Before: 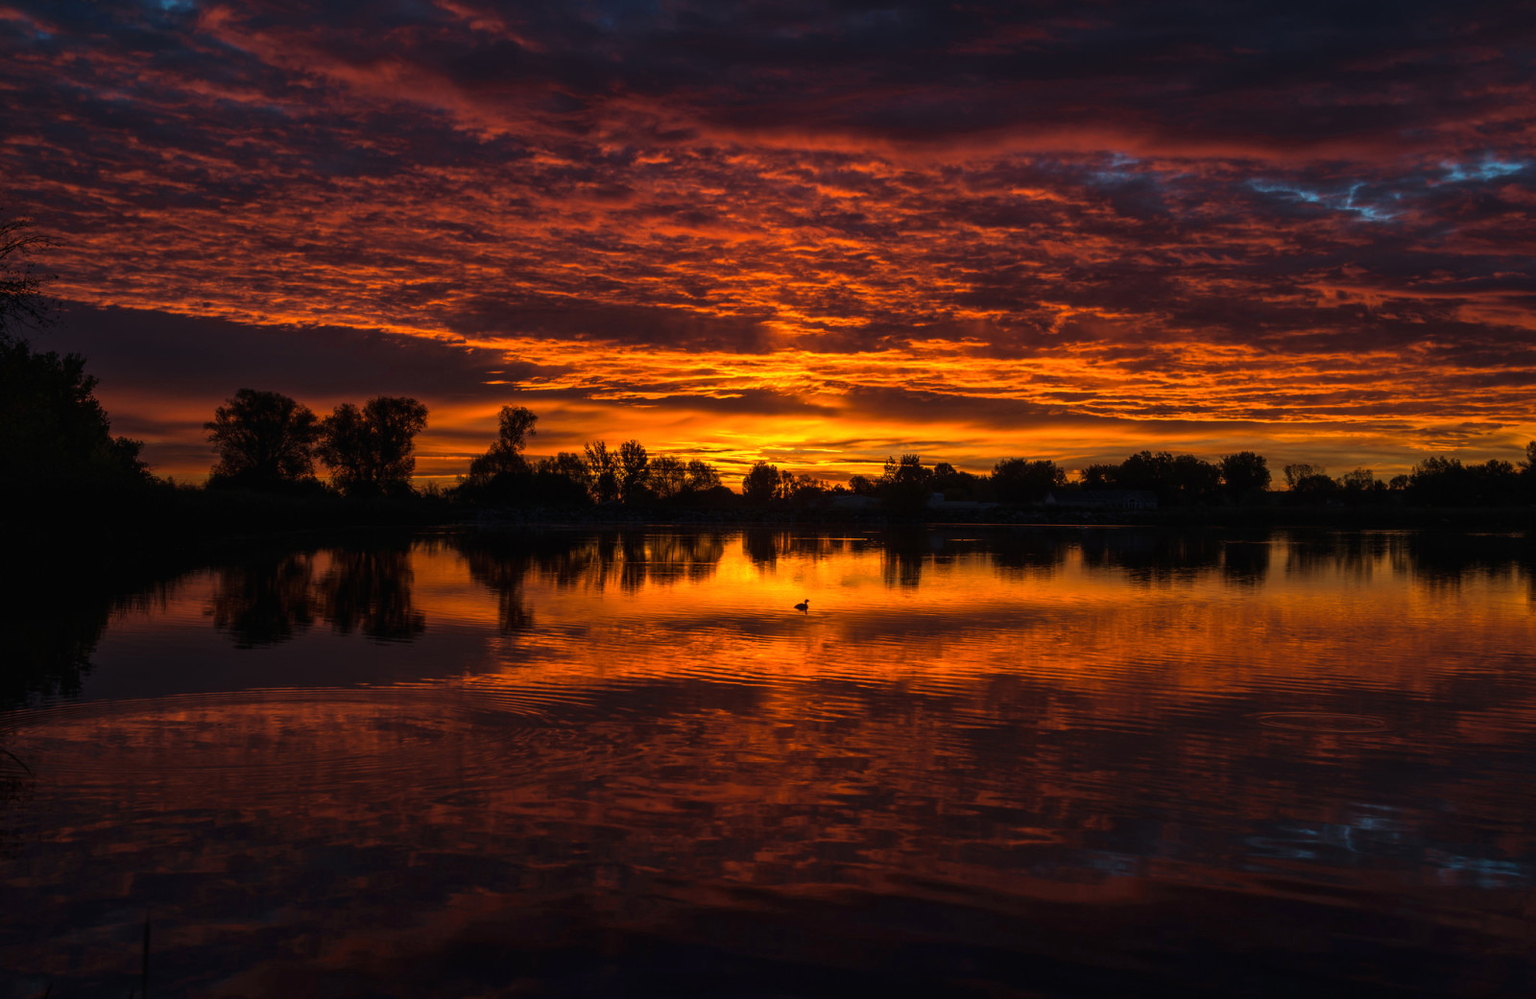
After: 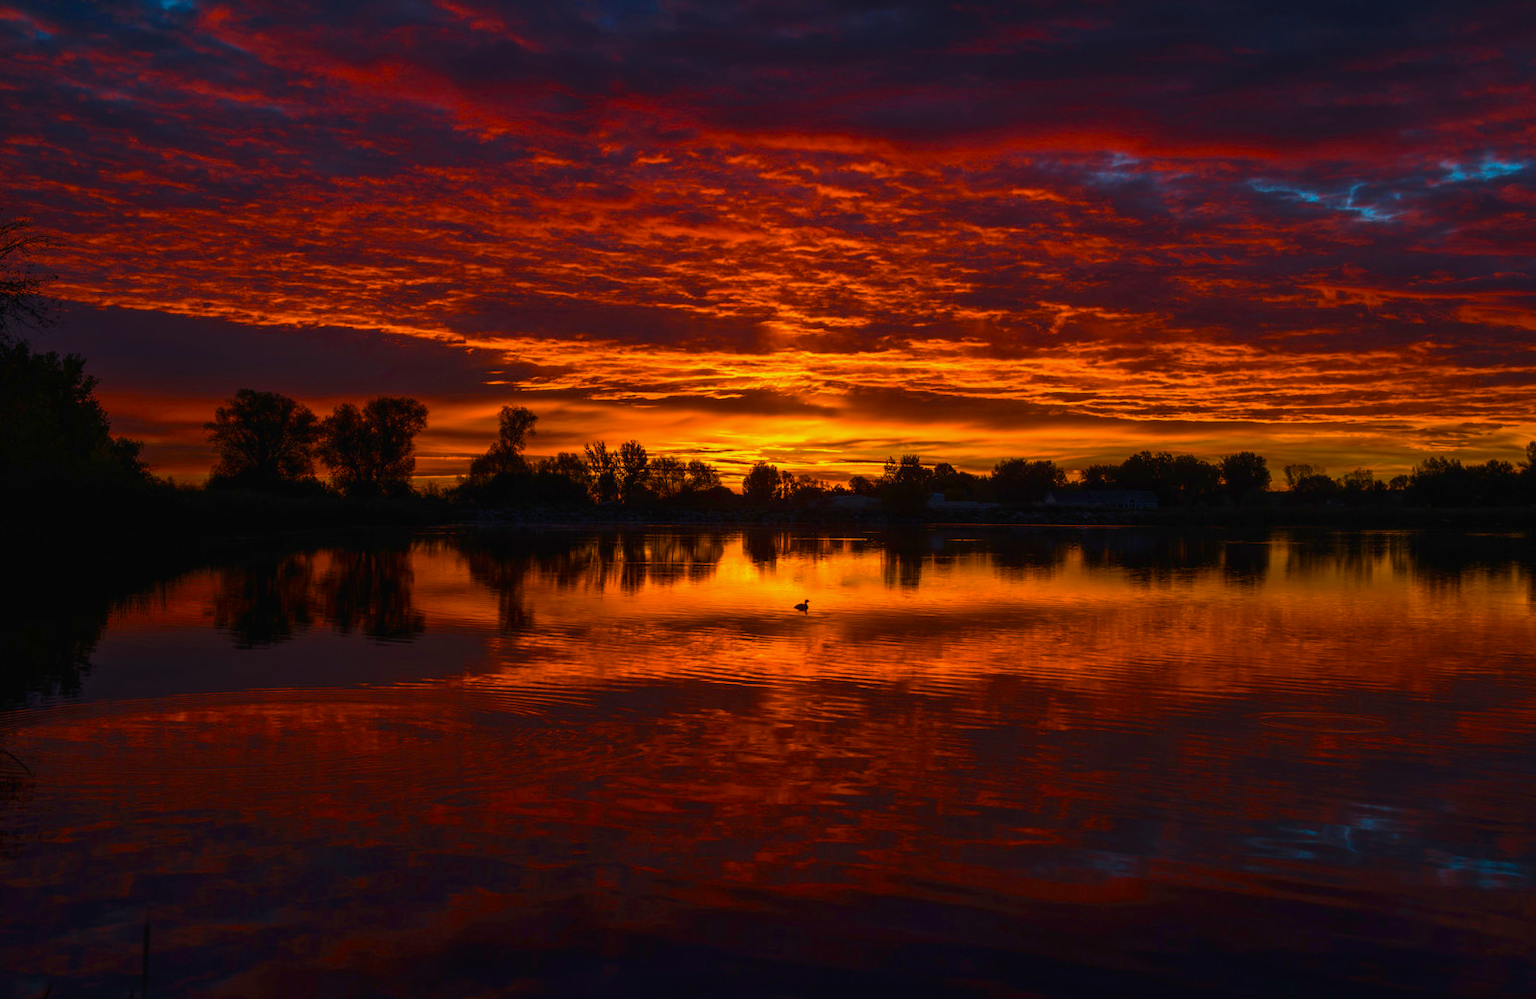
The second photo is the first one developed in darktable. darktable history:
shadows and highlights: shadows -29.05, highlights 30.34
color balance rgb: linear chroma grading › global chroma 14.366%, perceptual saturation grading › global saturation 30.855%, contrast -10.152%
